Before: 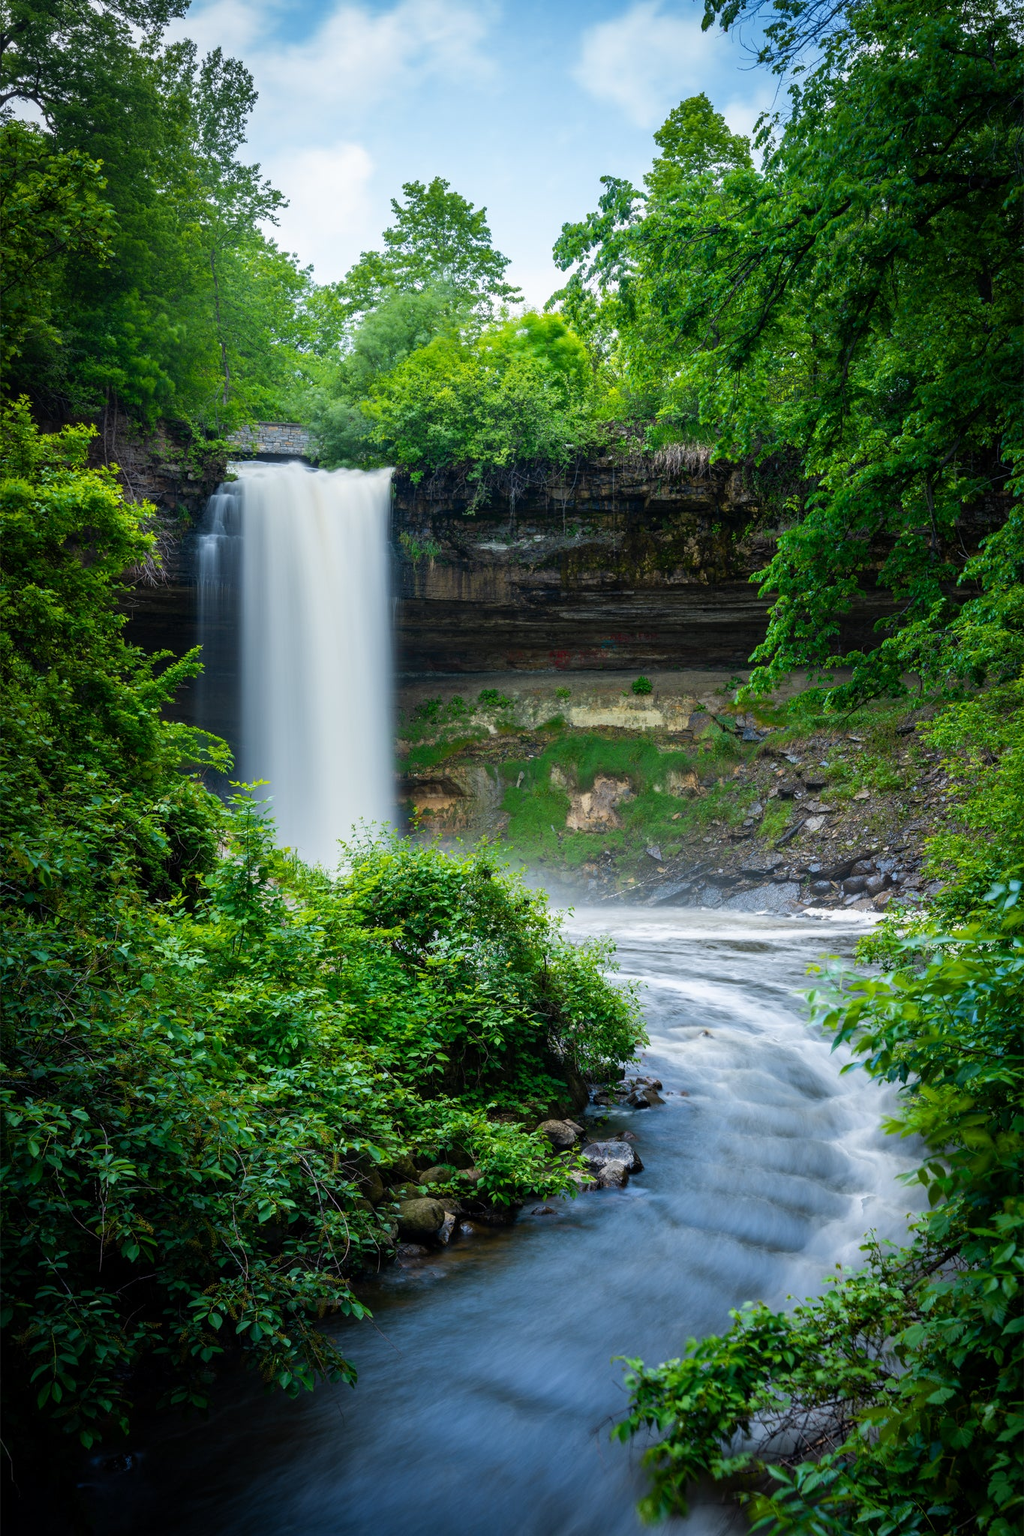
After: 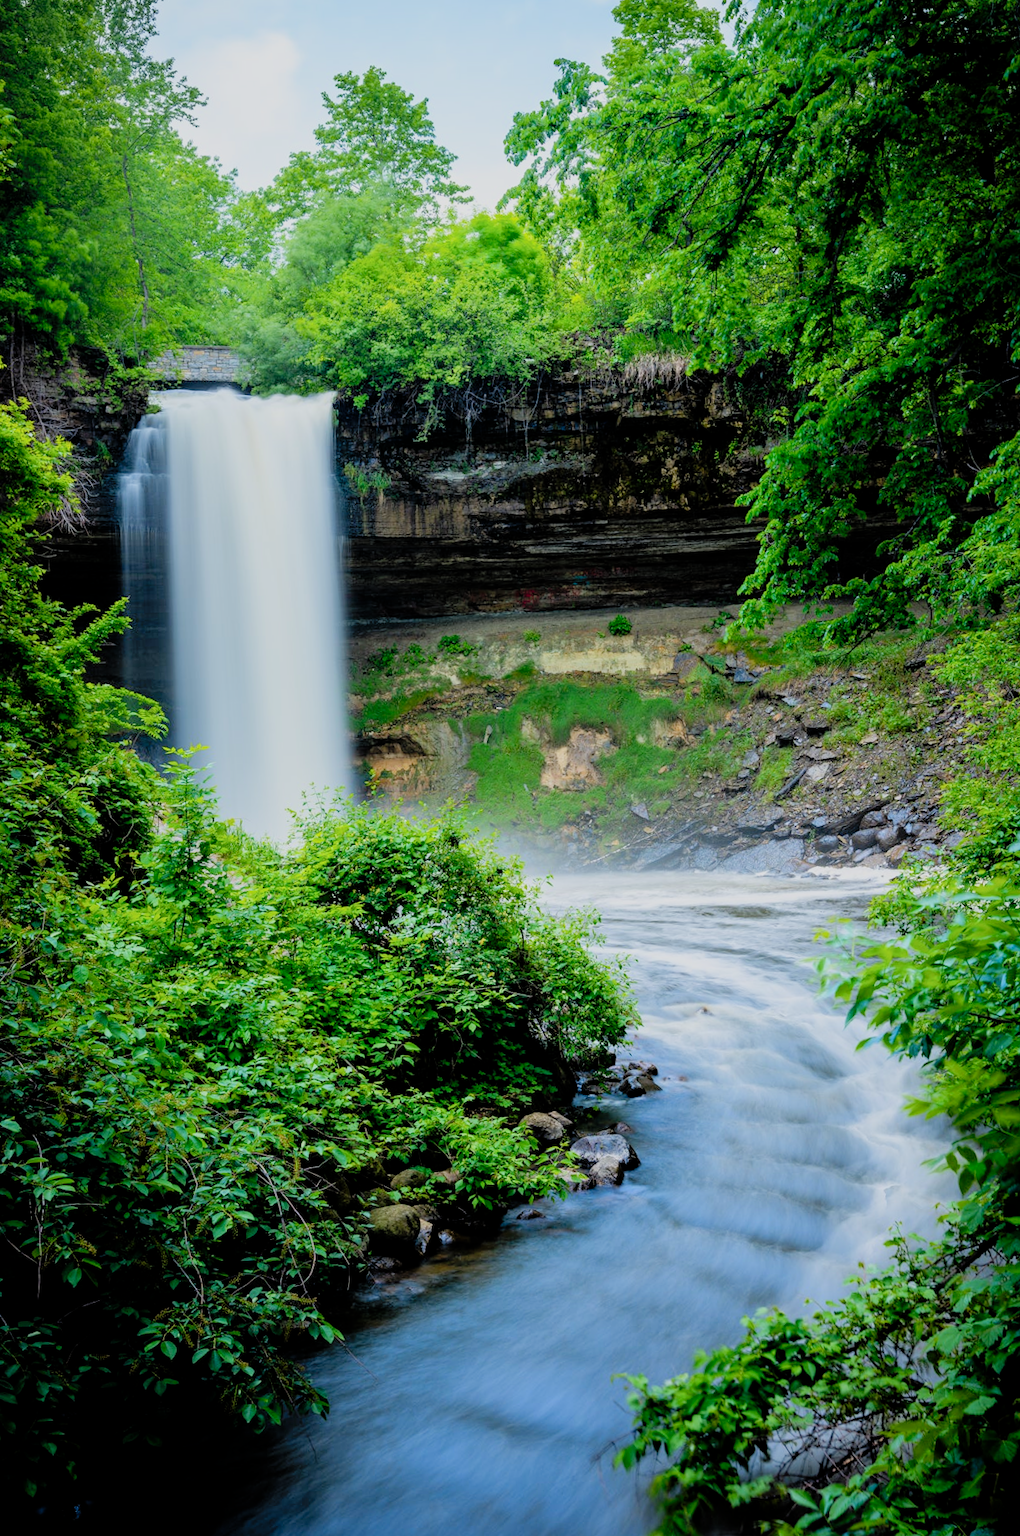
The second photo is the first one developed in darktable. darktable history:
tone curve: curves: ch0 [(0, 0) (0.004, 0.008) (0.077, 0.156) (0.169, 0.29) (0.774, 0.774) (0.988, 0.926)], color space Lab, linked channels, preserve colors none
crop and rotate: angle 1.98°, left 5.997%, top 5.719%
filmic rgb: middle gray luminance 12.84%, black relative exposure -10.07 EV, white relative exposure 3.46 EV, threshold 2.95 EV, target black luminance 0%, hardness 5.71, latitude 45.24%, contrast 1.231, highlights saturation mix 5.91%, shadows ↔ highlights balance 27.04%, enable highlight reconstruction true
